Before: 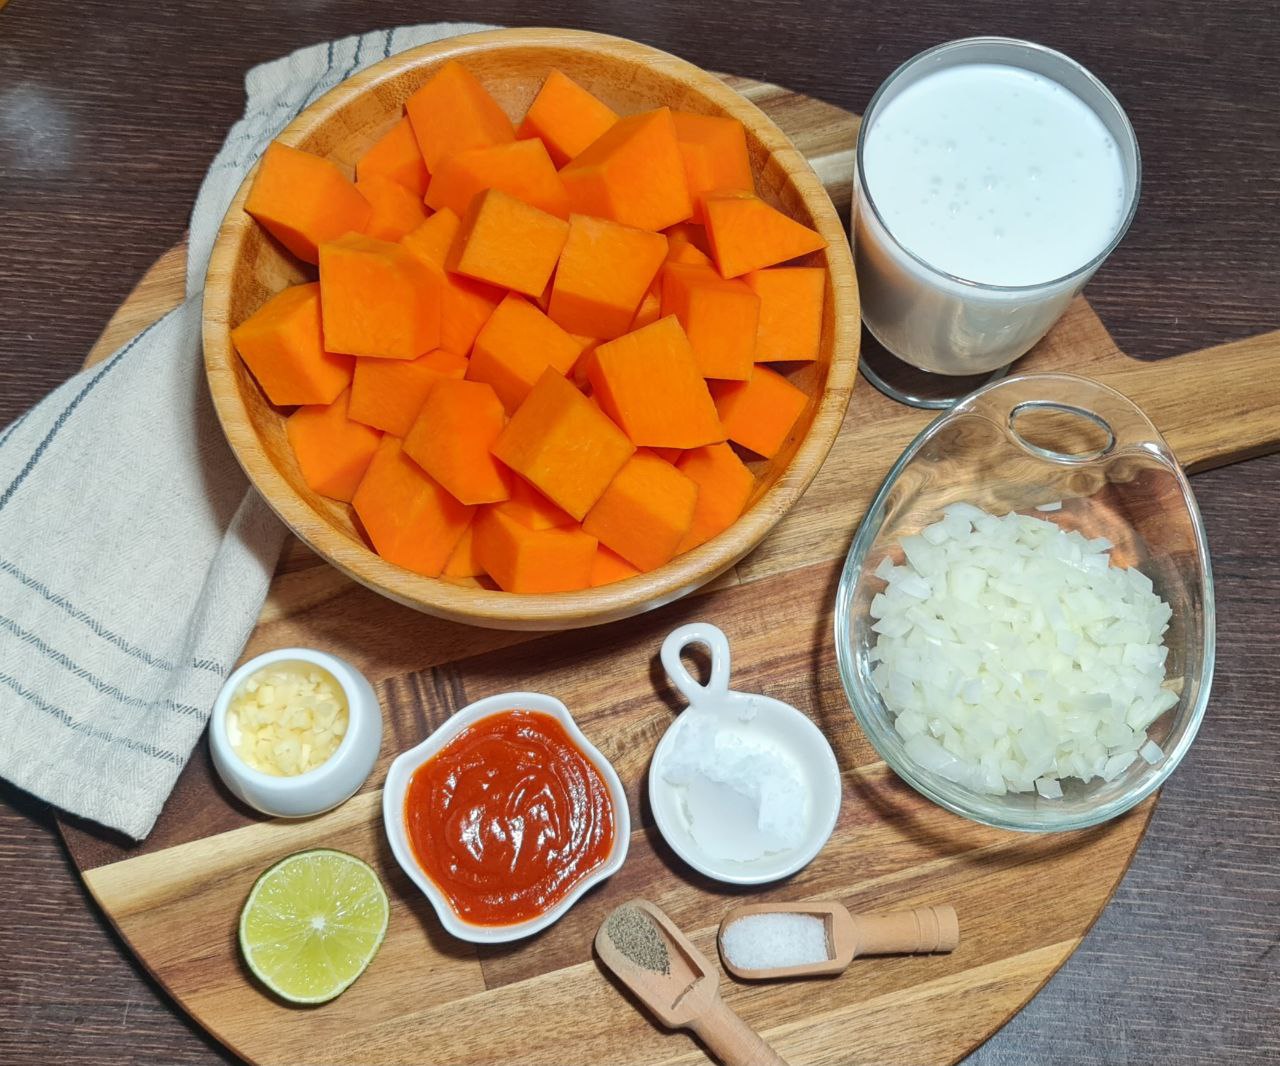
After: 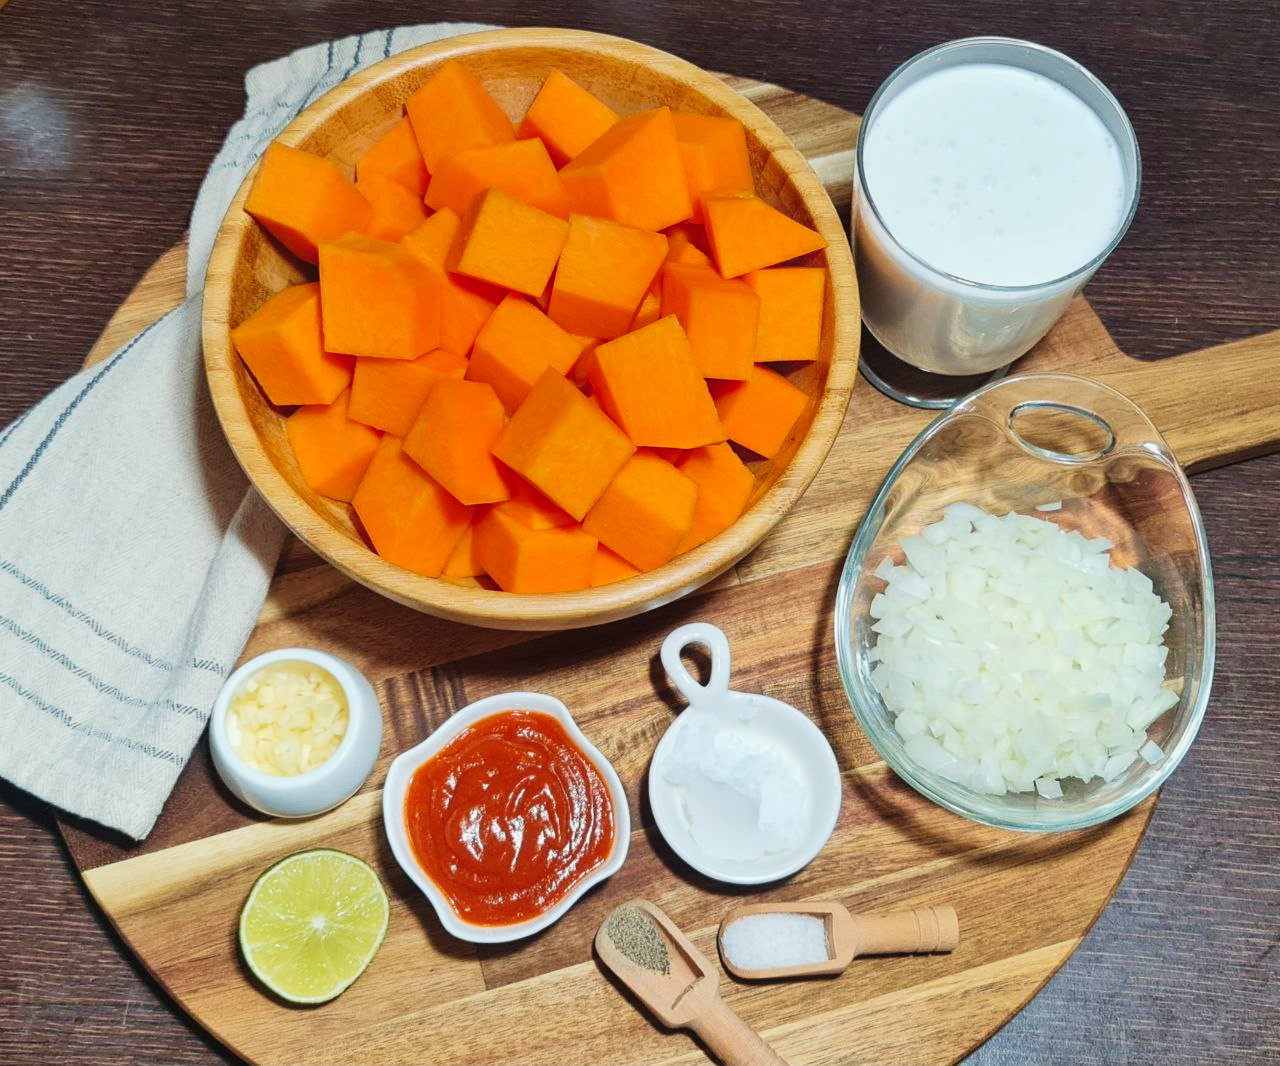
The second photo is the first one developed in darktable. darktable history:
tone curve: curves: ch0 [(0, 0.025) (0.15, 0.143) (0.452, 0.486) (0.751, 0.788) (1, 0.961)]; ch1 [(0, 0) (0.416, 0.4) (0.476, 0.469) (0.497, 0.494) (0.546, 0.571) (0.566, 0.607) (0.62, 0.657) (1, 1)]; ch2 [(0, 0) (0.386, 0.397) (0.505, 0.498) (0.547, 0.546) (0.579, 0.58) (1, 1)], preserve colors none
levels: levels [0.026, 0.507, 0.987]
velvia: on, module defaults
